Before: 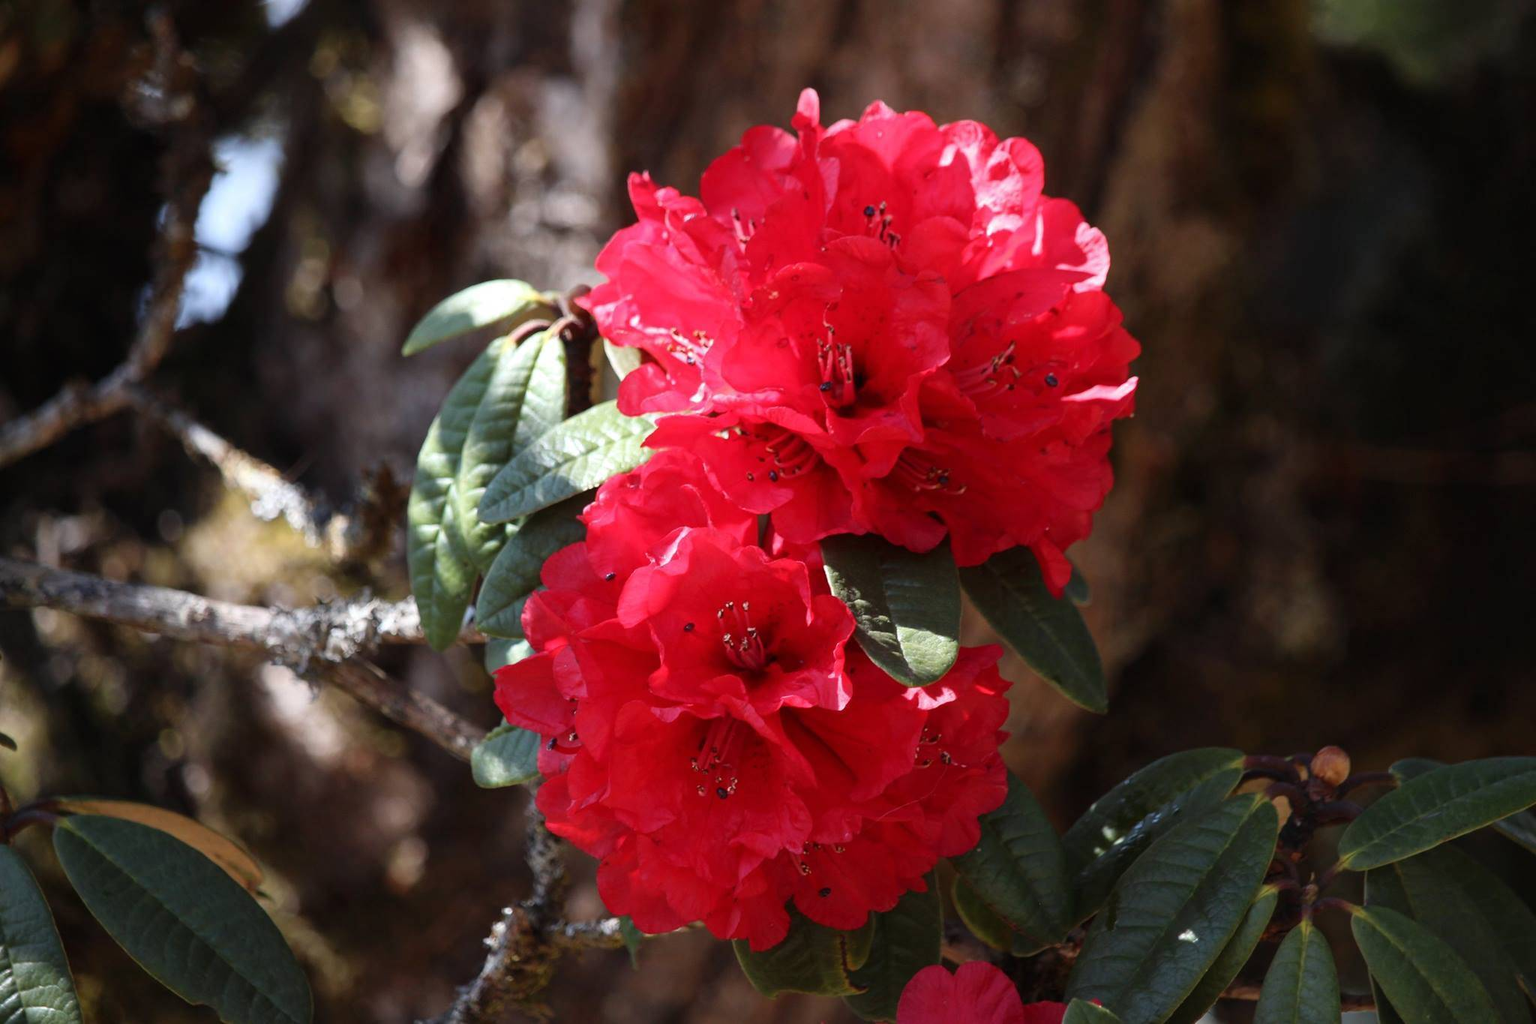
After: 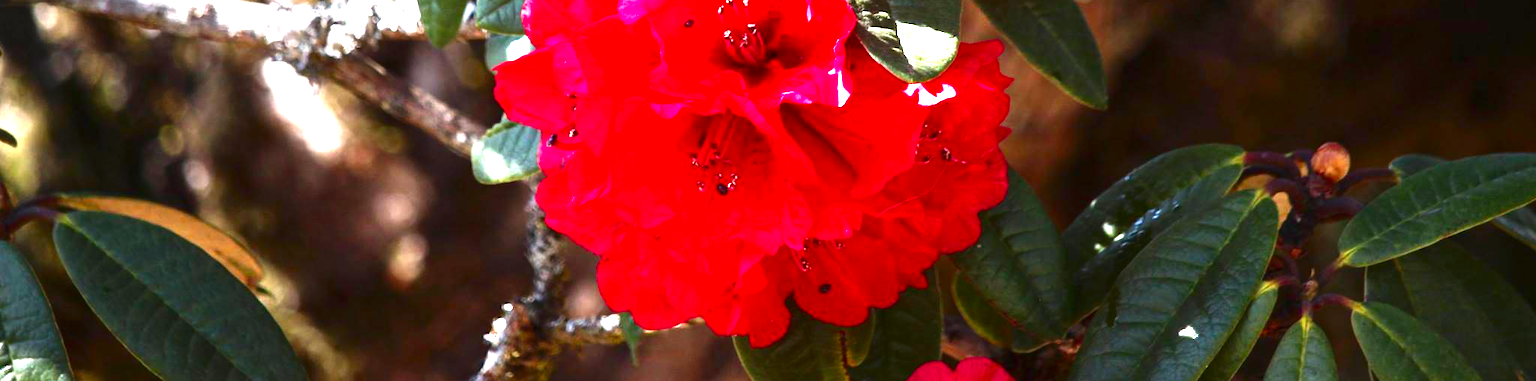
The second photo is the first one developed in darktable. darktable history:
crop and rotate: top 59.038%, bottom 3.615%
contrast brightness saturation: brightness -0.254, saturation 0.205
exposure: black level correction 0, exposure 1.993 EV, compensate exposure bias true, compensate highlight preservation false
